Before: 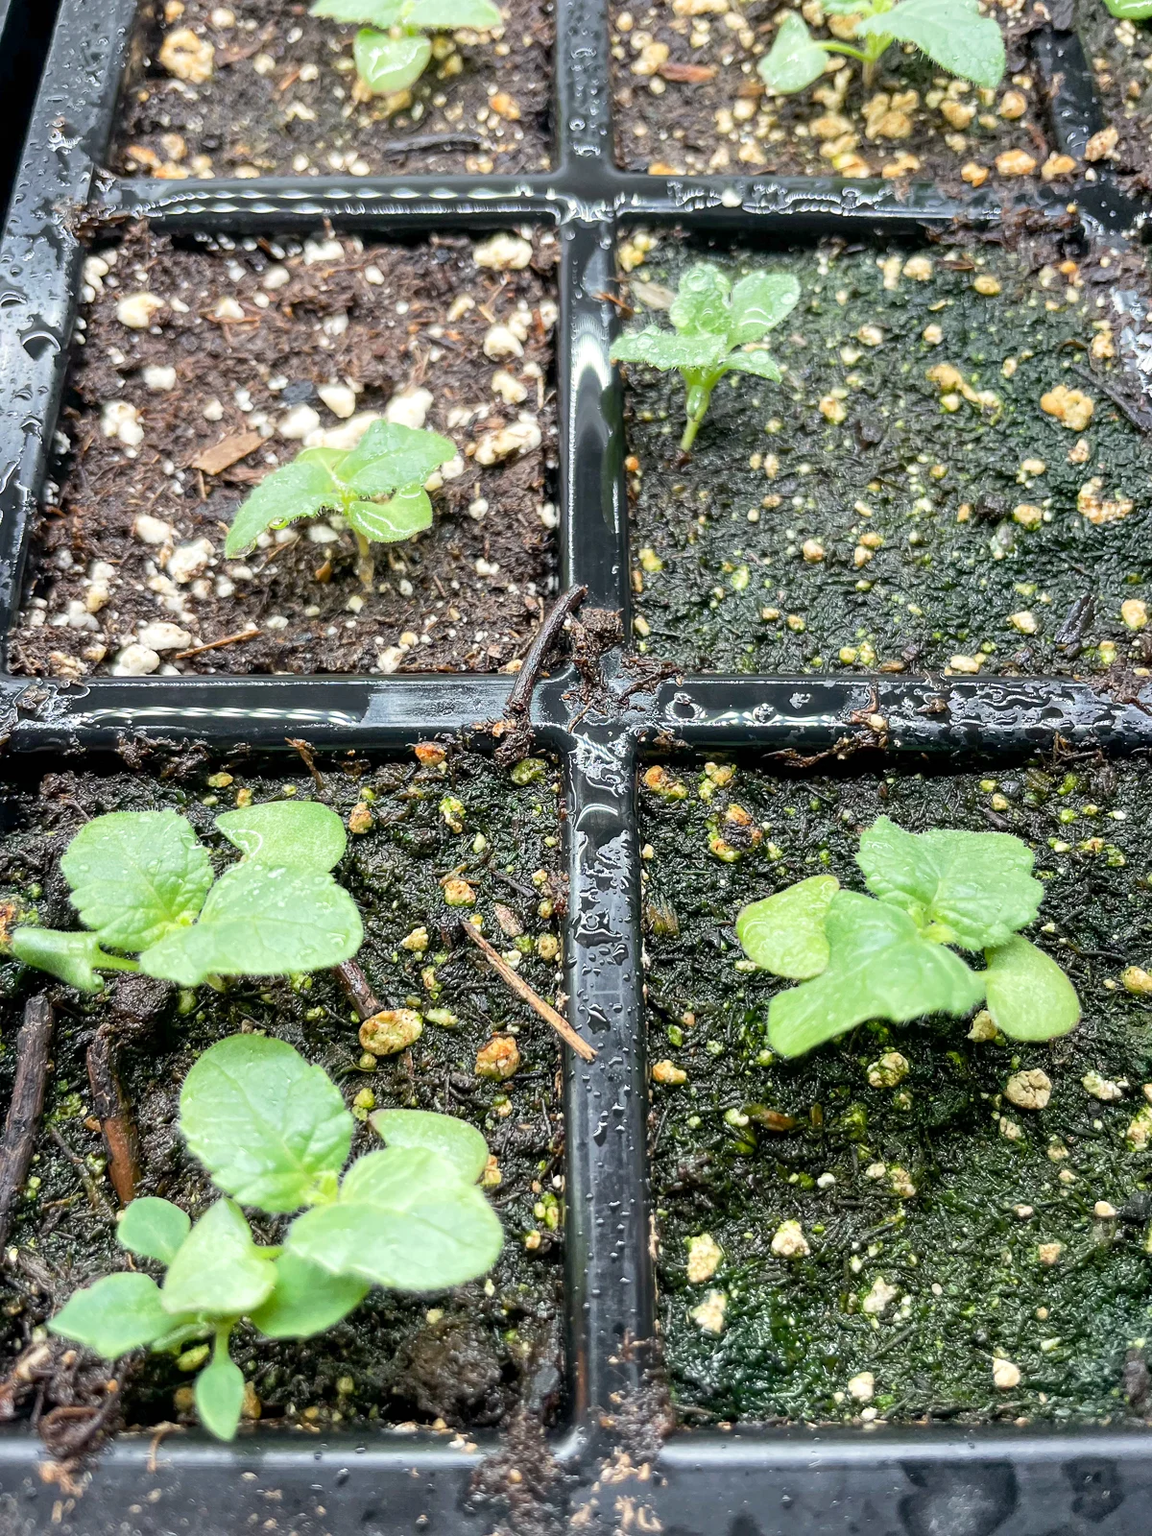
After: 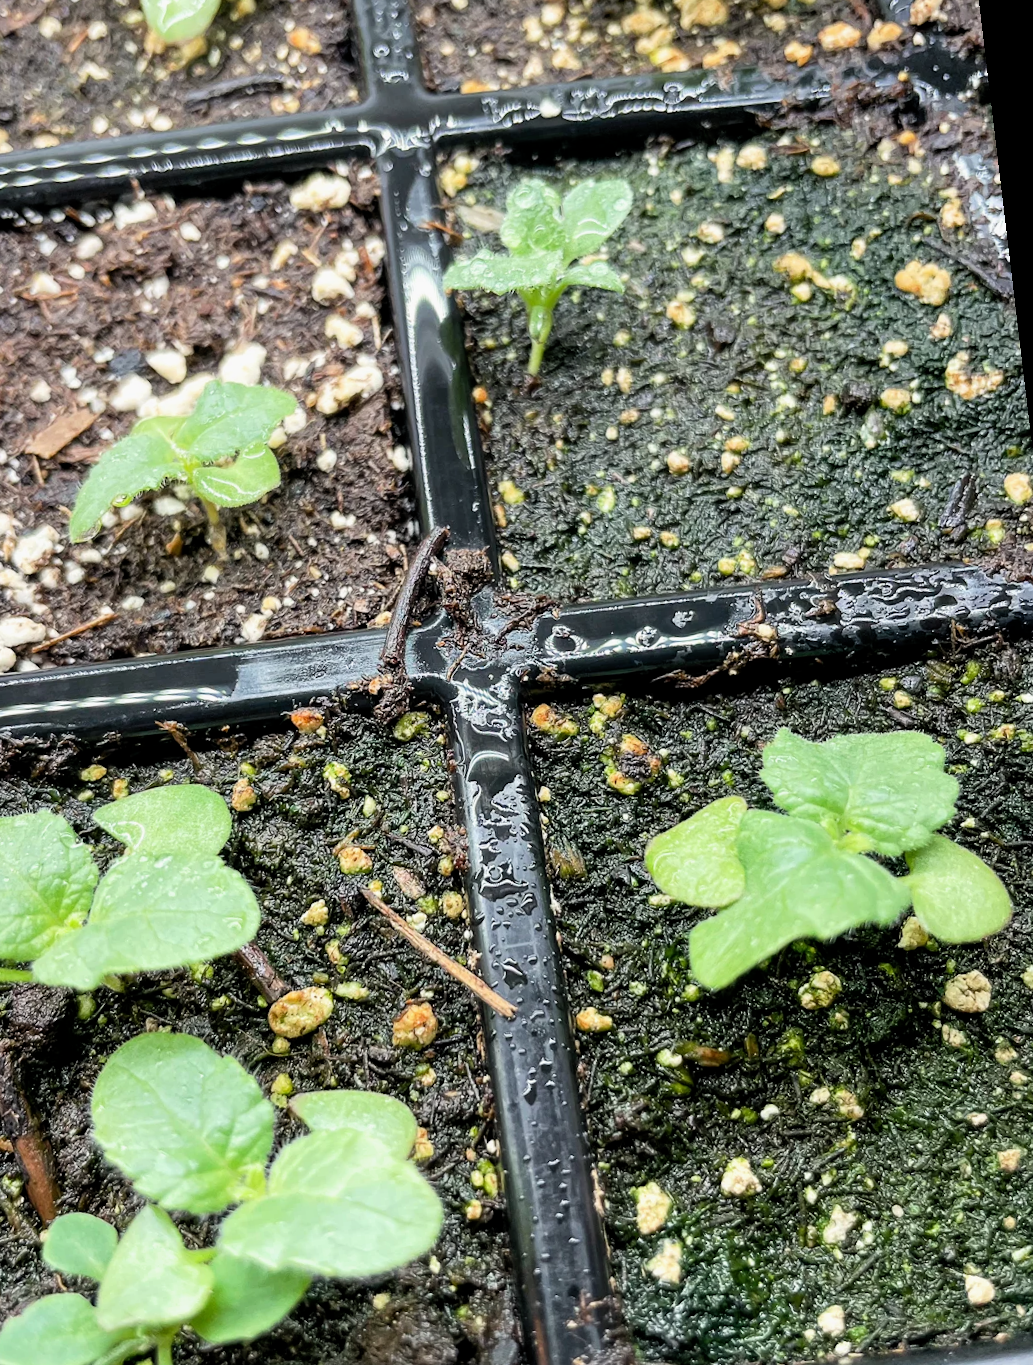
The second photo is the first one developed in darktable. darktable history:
crop: left 16.768%, top 8.653%, right 8.362%, bottom 12.485%
rotate and perspective: rotation -6.83°, automatic cropping off
filmic rgb: middle gray luminance 18.42%, black relative exposure -11.45 EV, white relative exposure 2.55 EV, threshold 6 EV, target black luminance 0%, hardness 8.41, latitude 99%, contrast 1.084, shadows ↔ highlights balance 0.505%, add noise in highlights 0, preserve chrominance max RGB, color science v3 (2019), use custom middle-gray values true, iterations of high-quality reconstruction 0, contrast in highlights soft, enable highlight reconstruction true
